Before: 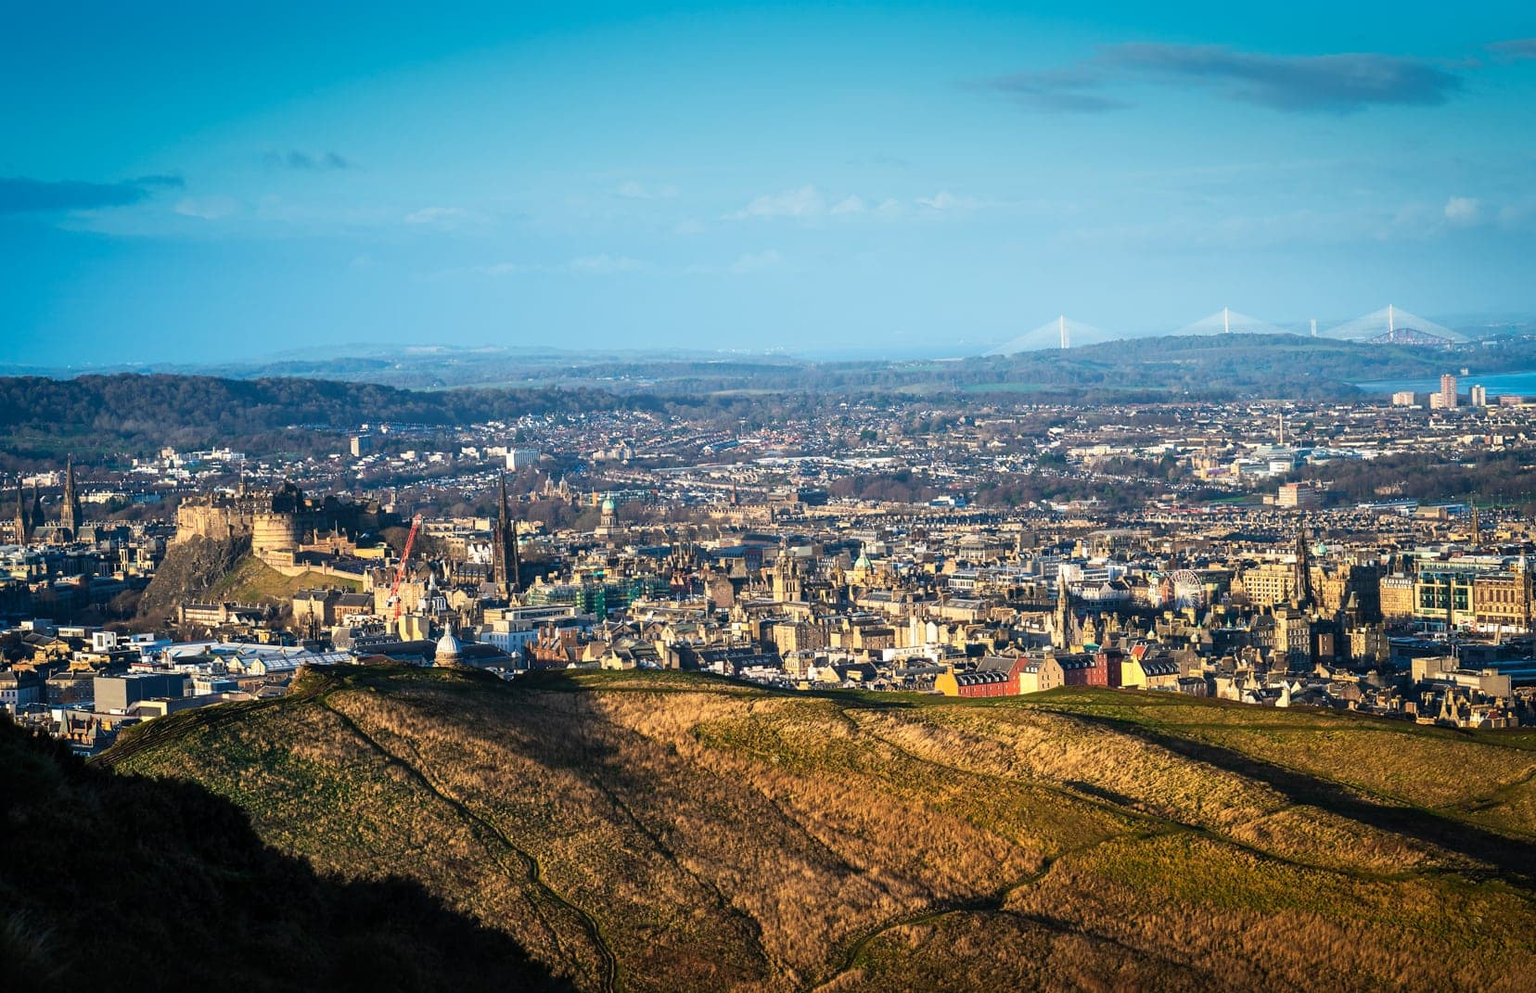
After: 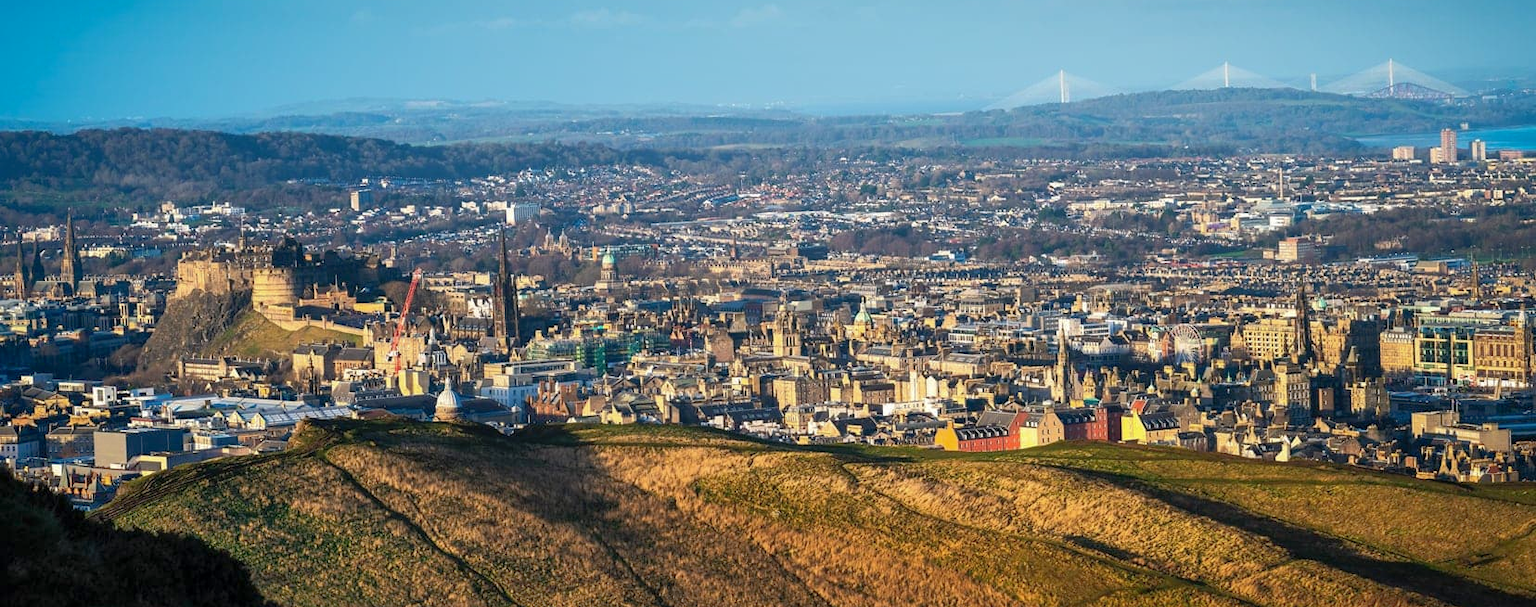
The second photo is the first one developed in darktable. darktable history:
shadows and highlights: on, module defaults
crop and rotate: top 24.803%, bottom 14.013%
